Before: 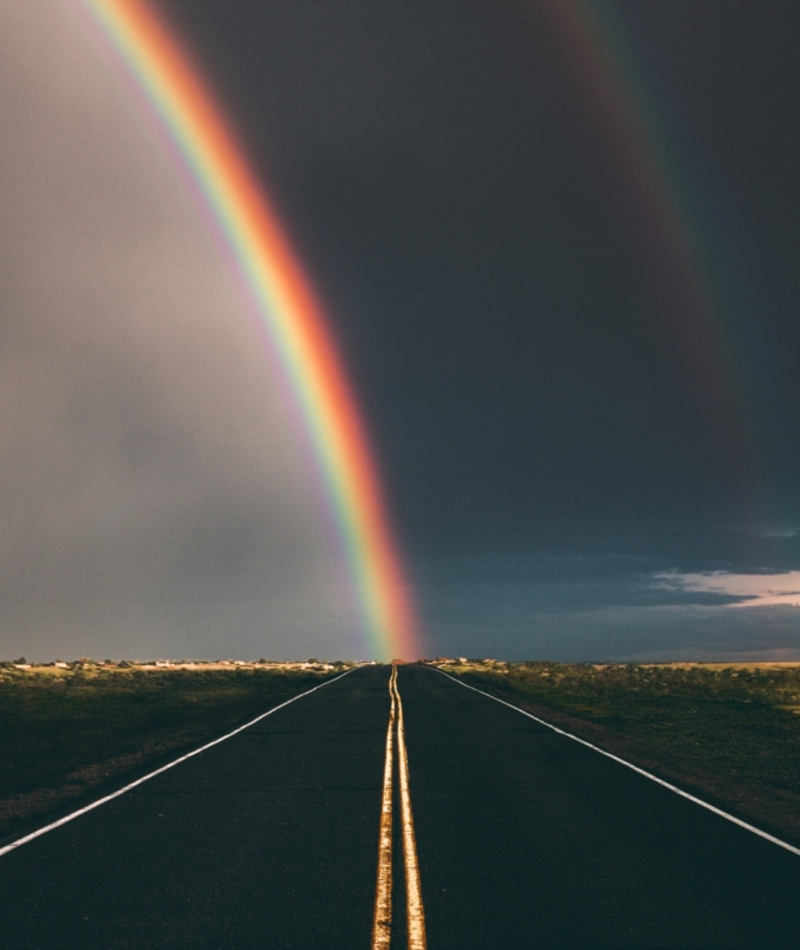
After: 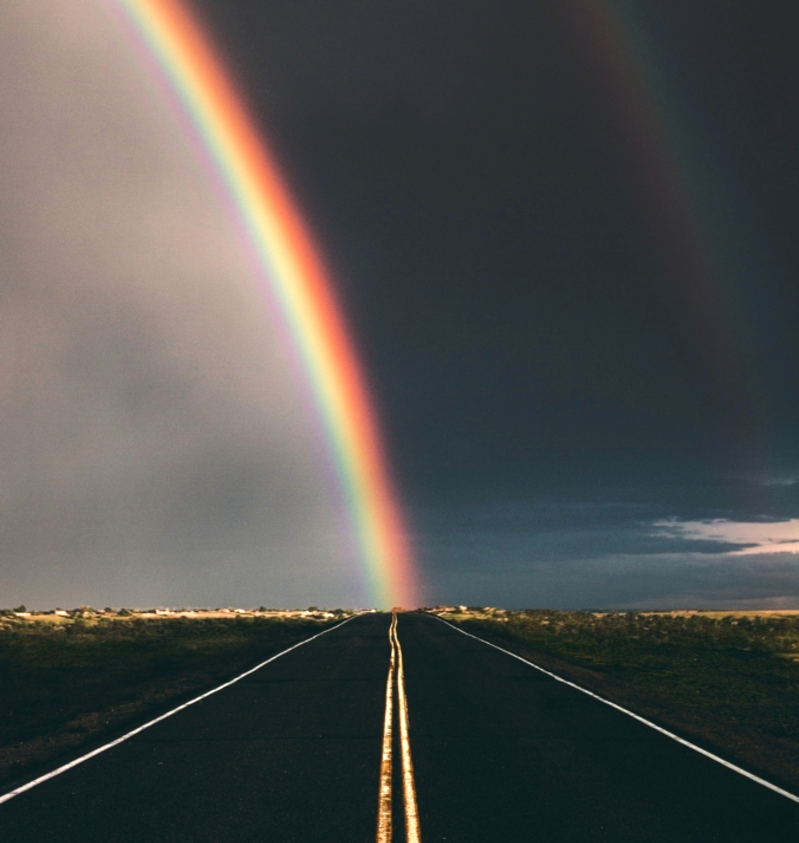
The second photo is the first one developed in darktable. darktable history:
tone equalizer: -8 EV -0.417 EV, -7 EV -0.389 EV, -6 EV -0.333 EV, -5 EV -0.222 EV, -3 EV 0.222 EV, -2 EV 0.333 EV, -1 EV 0.389 EV, +0 EV 0.417 EV, edges refinement/feathering 500, mask exposure compensation -1.57 EV, preserve details no
crop and rotate: top 5.609%, bottom 5.609%
